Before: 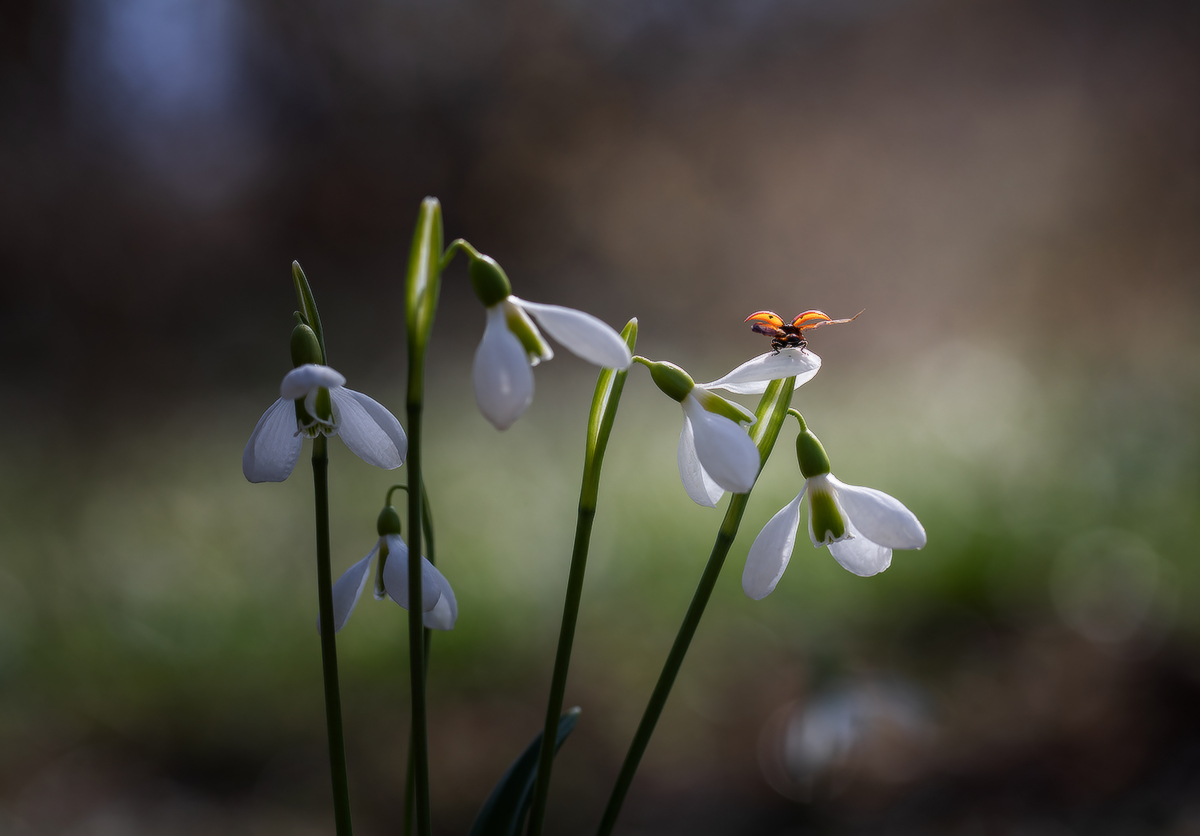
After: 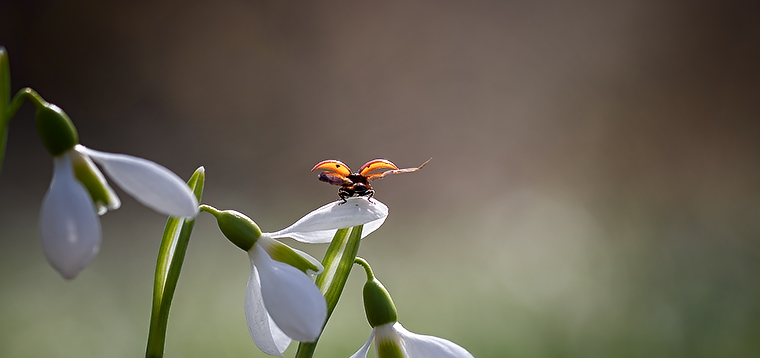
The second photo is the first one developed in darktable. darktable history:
shadows and highlights: shadows -70.81, highlights 36.86, soften with gaussian
crop: left 36.166%, top 18.173%, right 0.431%, bottom 38.964%
sharpen: on, module defaults
